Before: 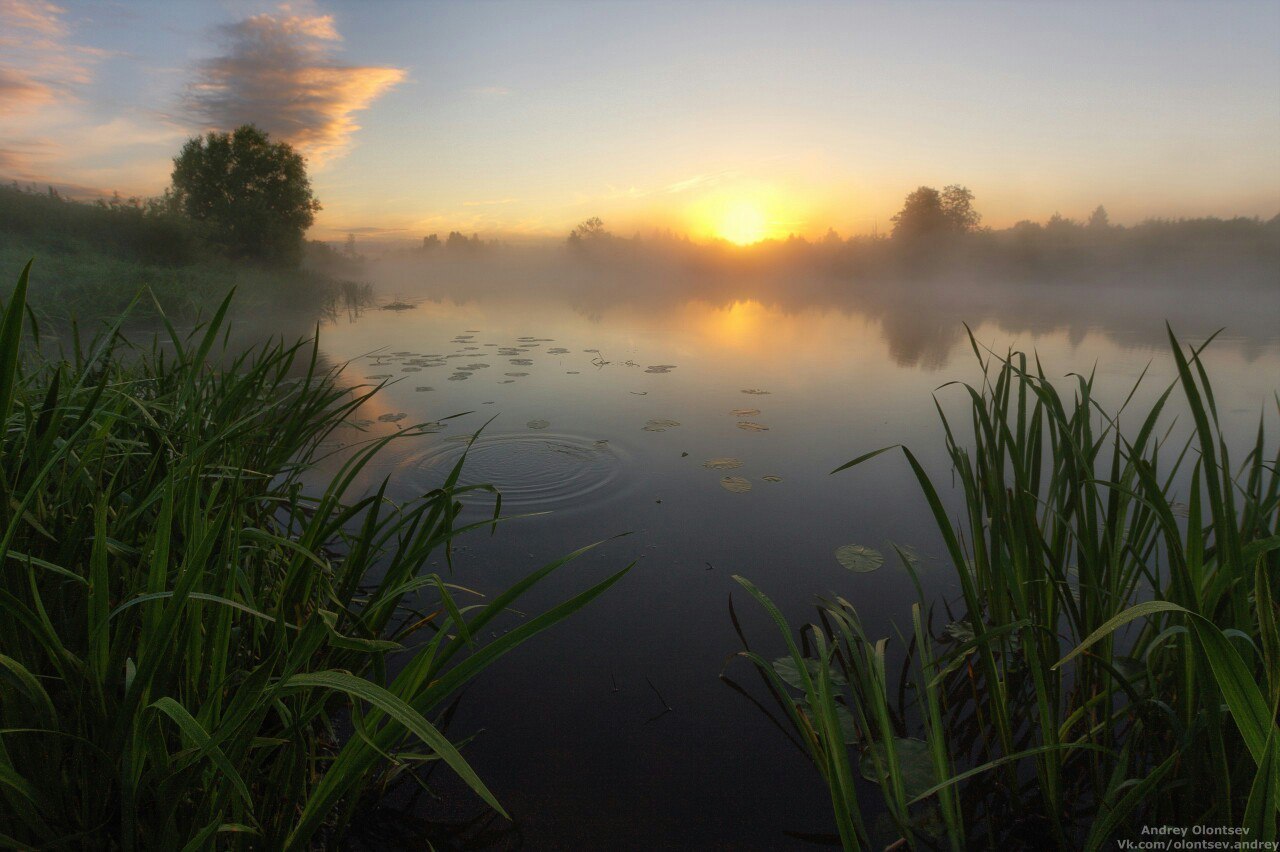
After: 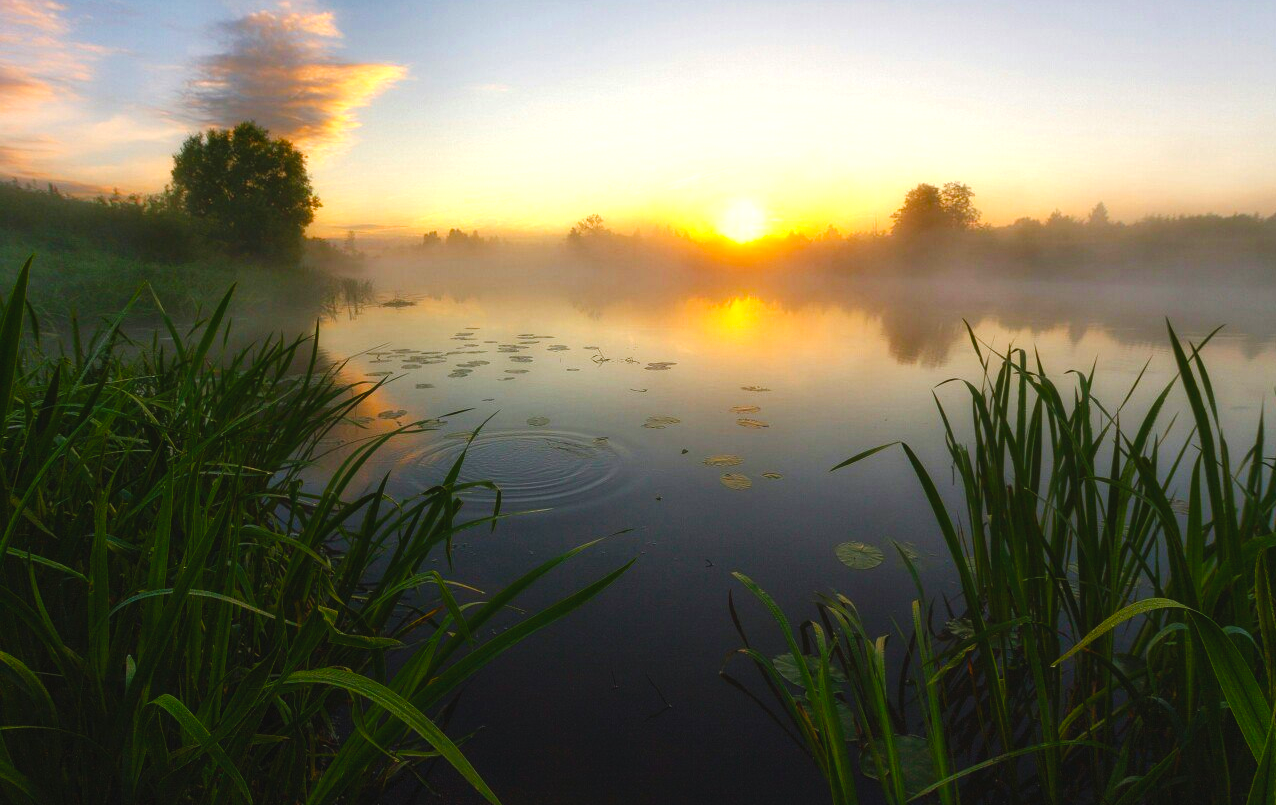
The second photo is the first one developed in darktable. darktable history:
color balance rgb: shadows lift › chroma 0.698%, shadows lift › hue 112.36°, perceptual saturation grading › global saturation 34.772%, perceptual saturation grading › highlights -25.392%, perceptual saturation grading › shadows 50.187%, perceptual brilliance grading › global brilliance 18.332%
tone curve: curves: ch0 [(0, 0.032) (0.181, 0.156) (0.751, 0.762) (1, 1)], preserve colors none
crop: top 0.386%, right 0.261%, bottom 5.096%
